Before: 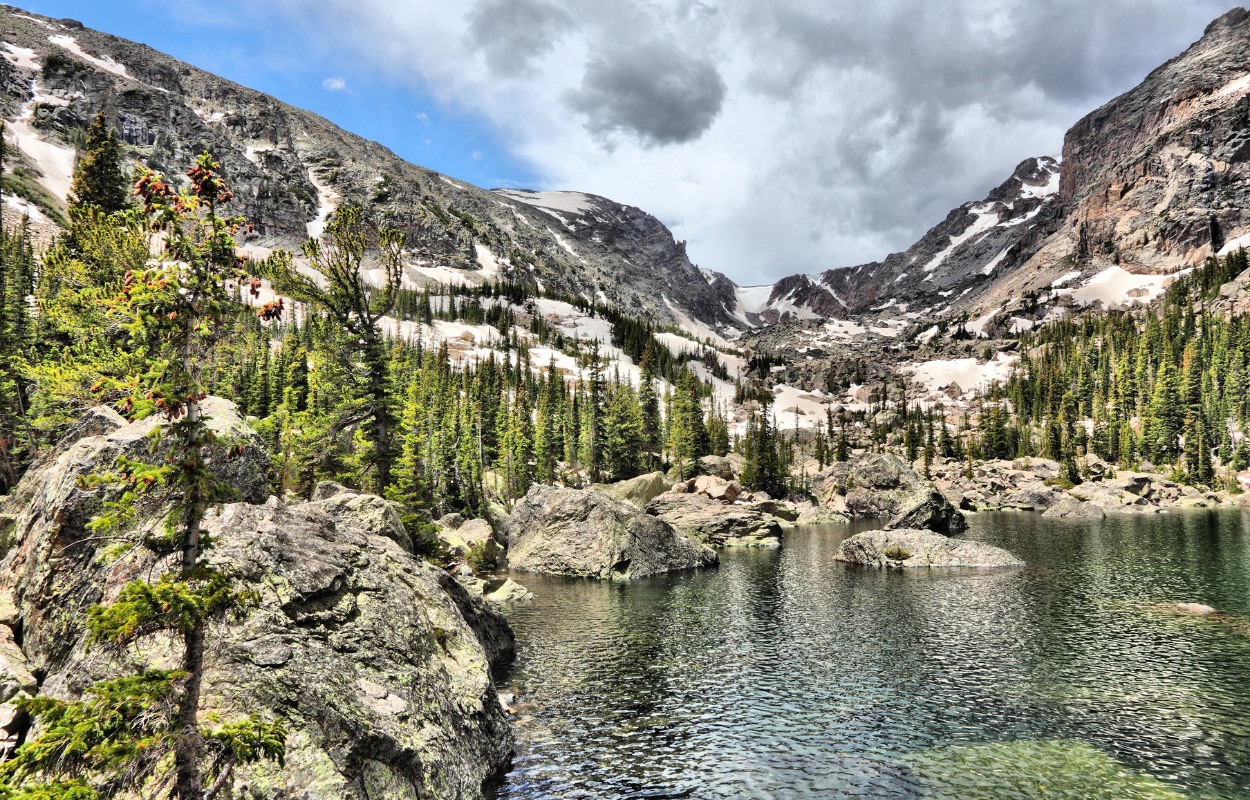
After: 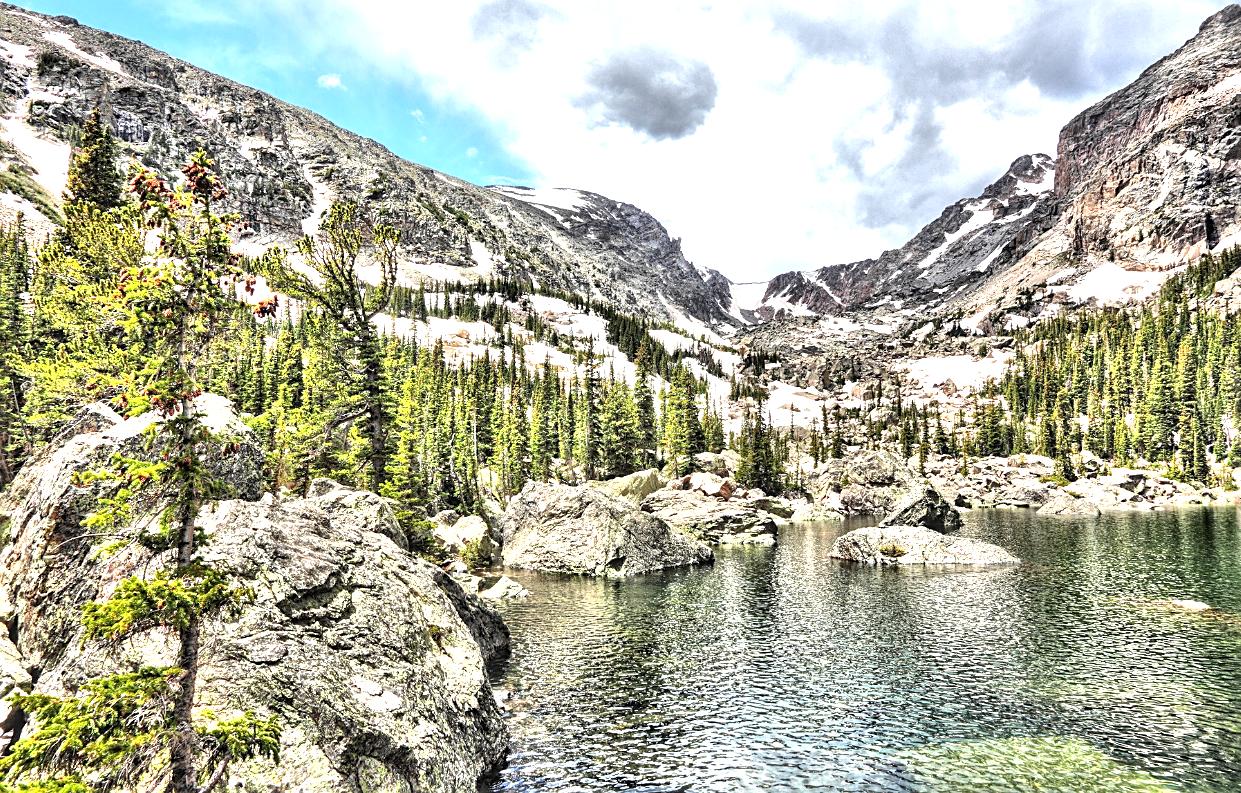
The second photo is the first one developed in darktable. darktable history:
local contrast: on, module defaults
crop: left 0.434%, top 0.485%, right 0.244%, bottom 0.386%
sharpen: on, module defaults
exposure: black level correction 0.001, exposure 1 EV, compensate highlight preservation false
